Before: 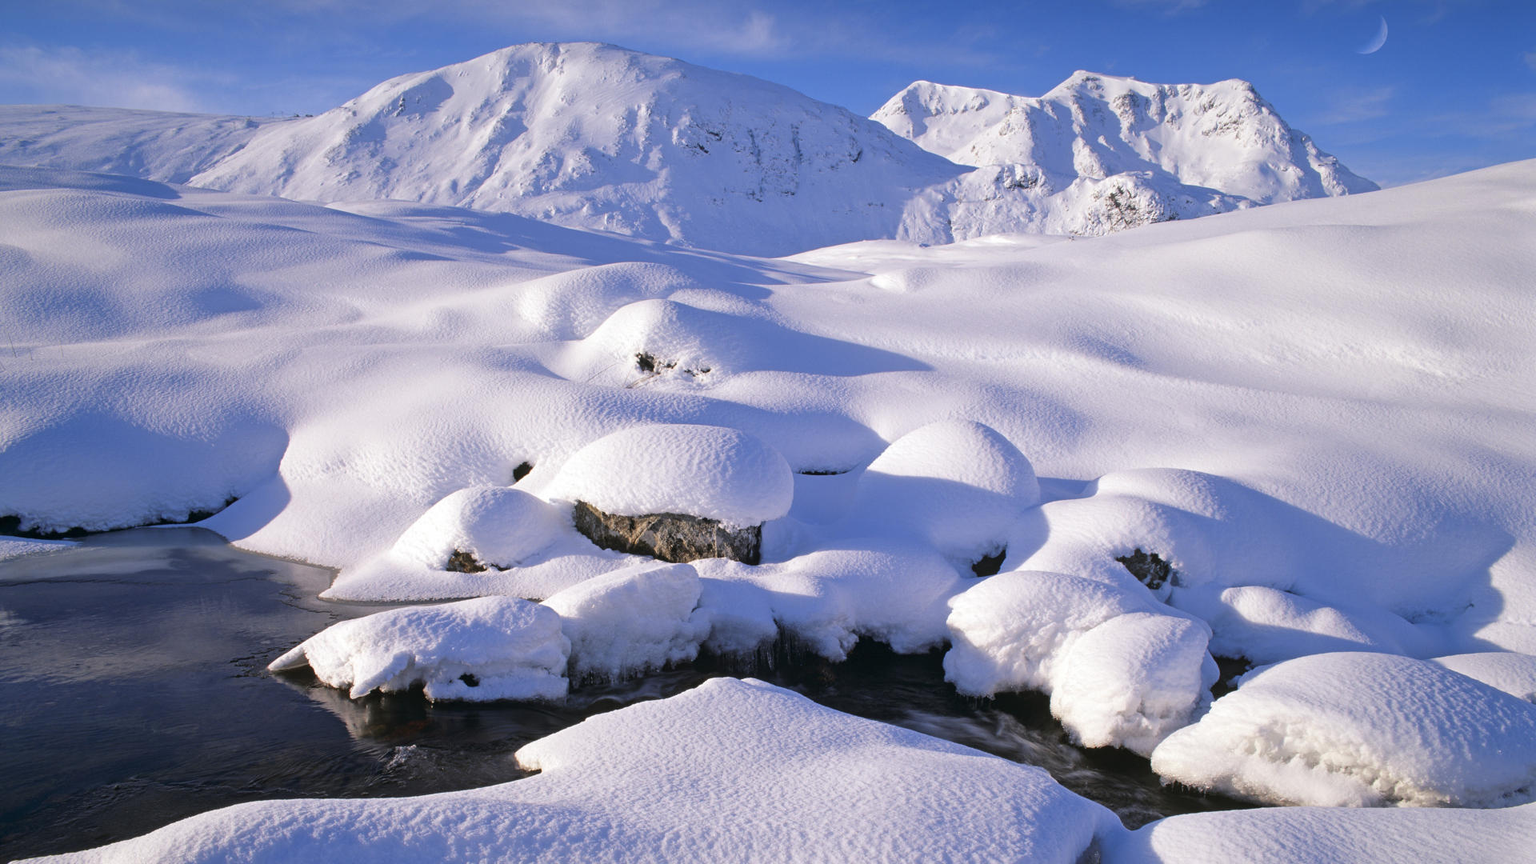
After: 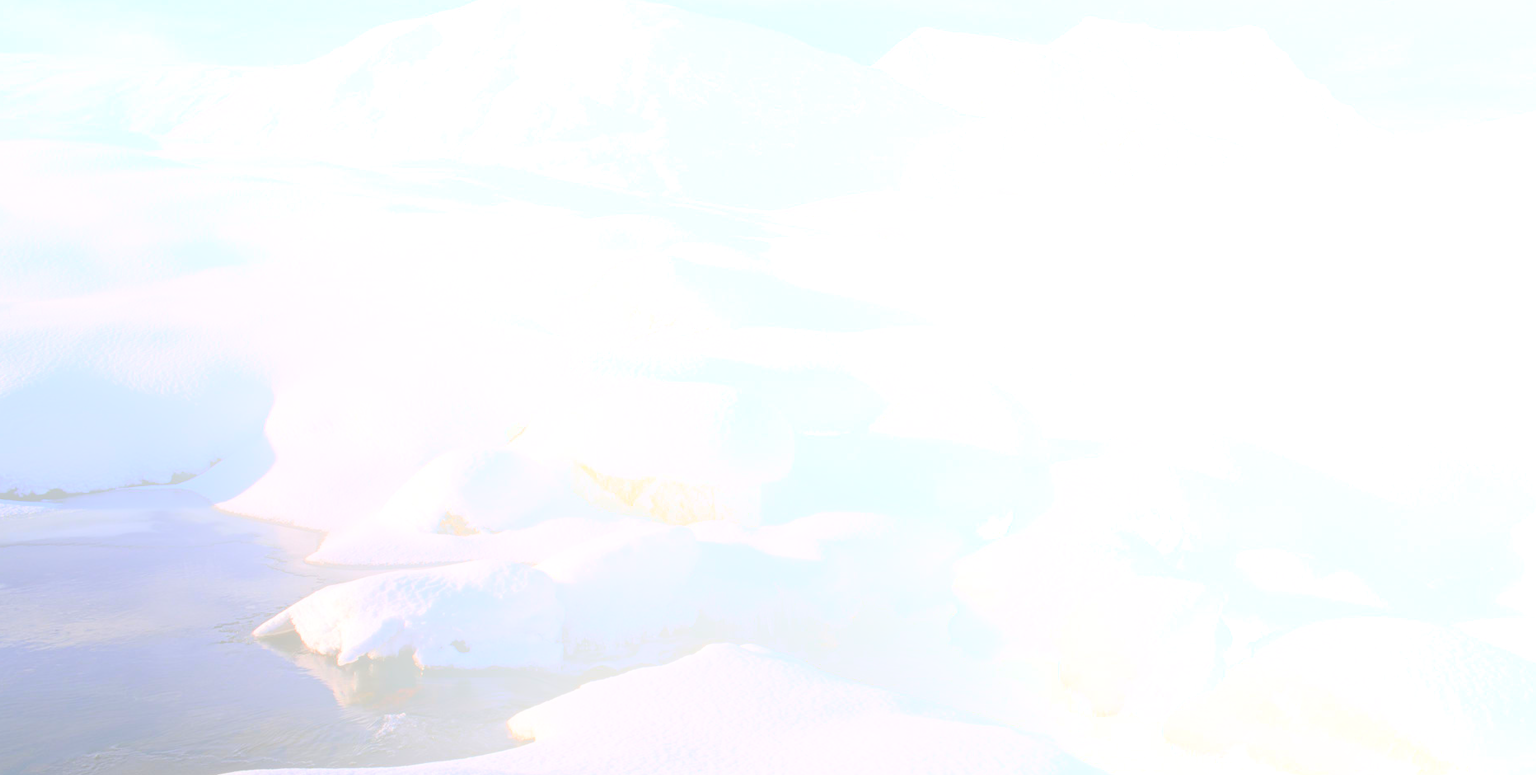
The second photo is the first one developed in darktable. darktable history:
crop: left 1.507%, top 6.147%, right 1.379%, bottom 6.637%
local contrast: highlights 100%, shadows 100%, detail 120%, midtone range 0.2
bloom: size 70%, threshold 25%, strength 70%
